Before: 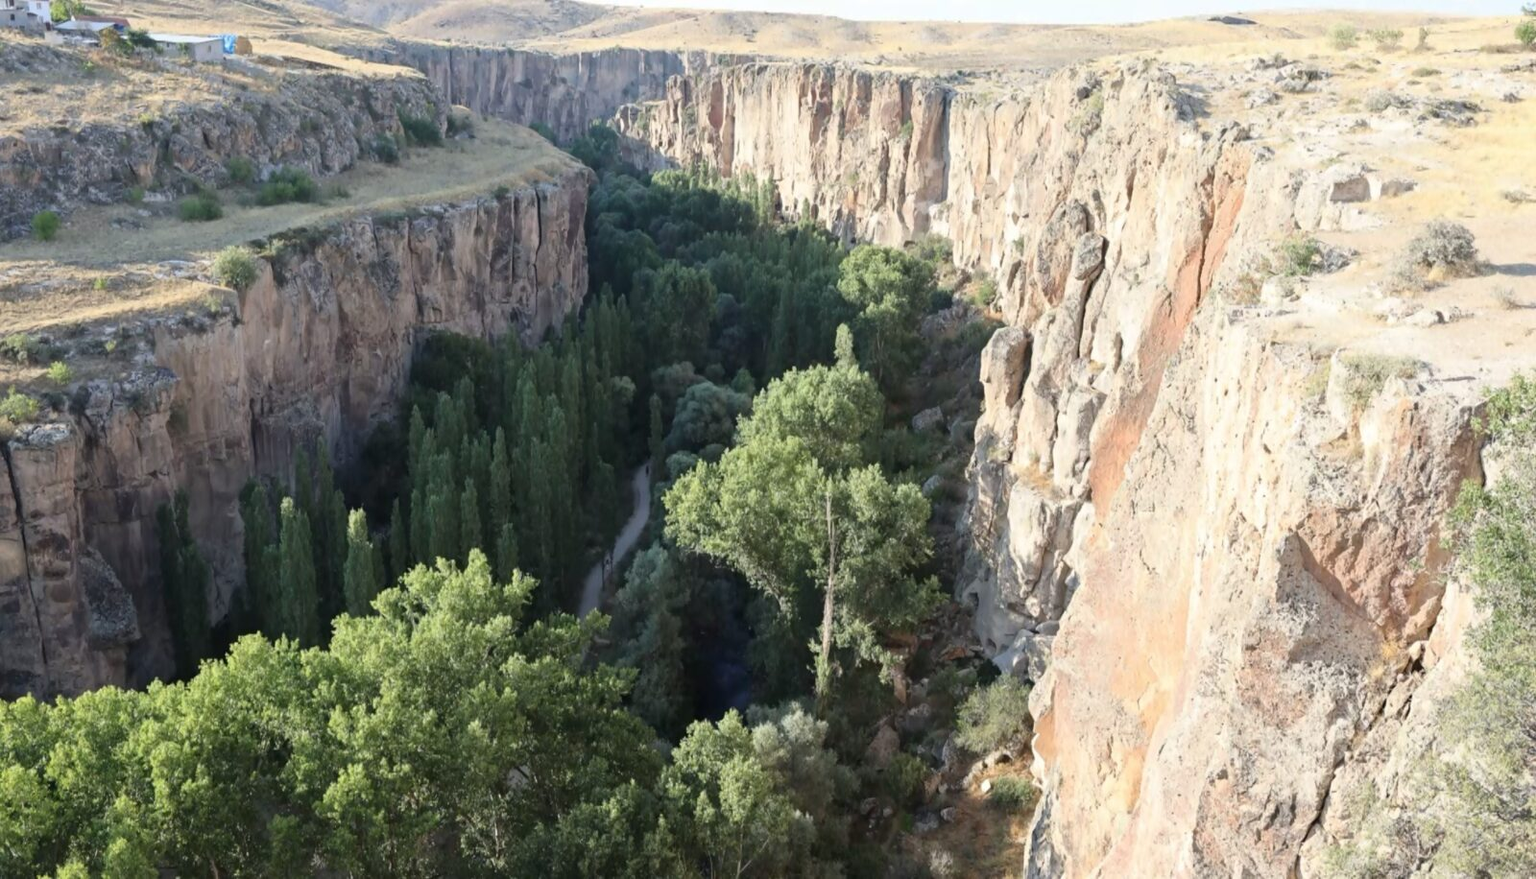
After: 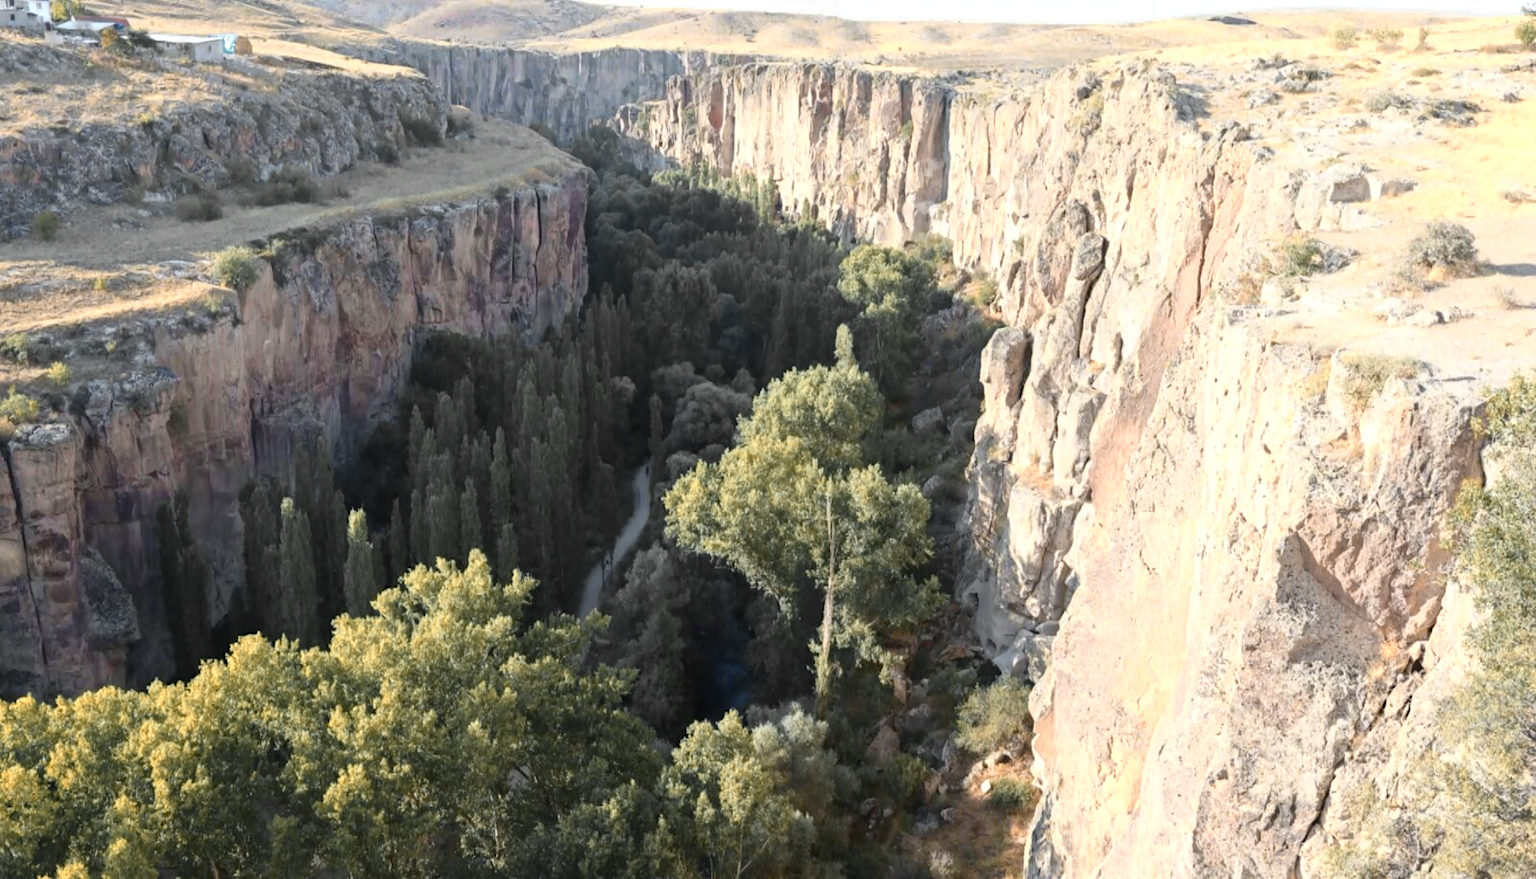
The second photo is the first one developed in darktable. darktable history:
color zones: curves: ch0 [(0.009, 0.528) (0.136, 0.6) (0.255, 0.586) (0.39, 0.528) (0.522, 0.584) (0.686, 0.736) (0.849, 0.561)]; ch1 [(0.045, 0.781) (0.14, 0.416) (0.257, 0.695) (0.442, 0.032) (0.738, 0.338) (0.818, 0.632) (0.891, 0.741) (1, 0.704)]; ch2 [(0, 0.667) (0.141, 0.52) (0.26, 0.37) (0.474, 0.432) (0.743, 0.286)]
